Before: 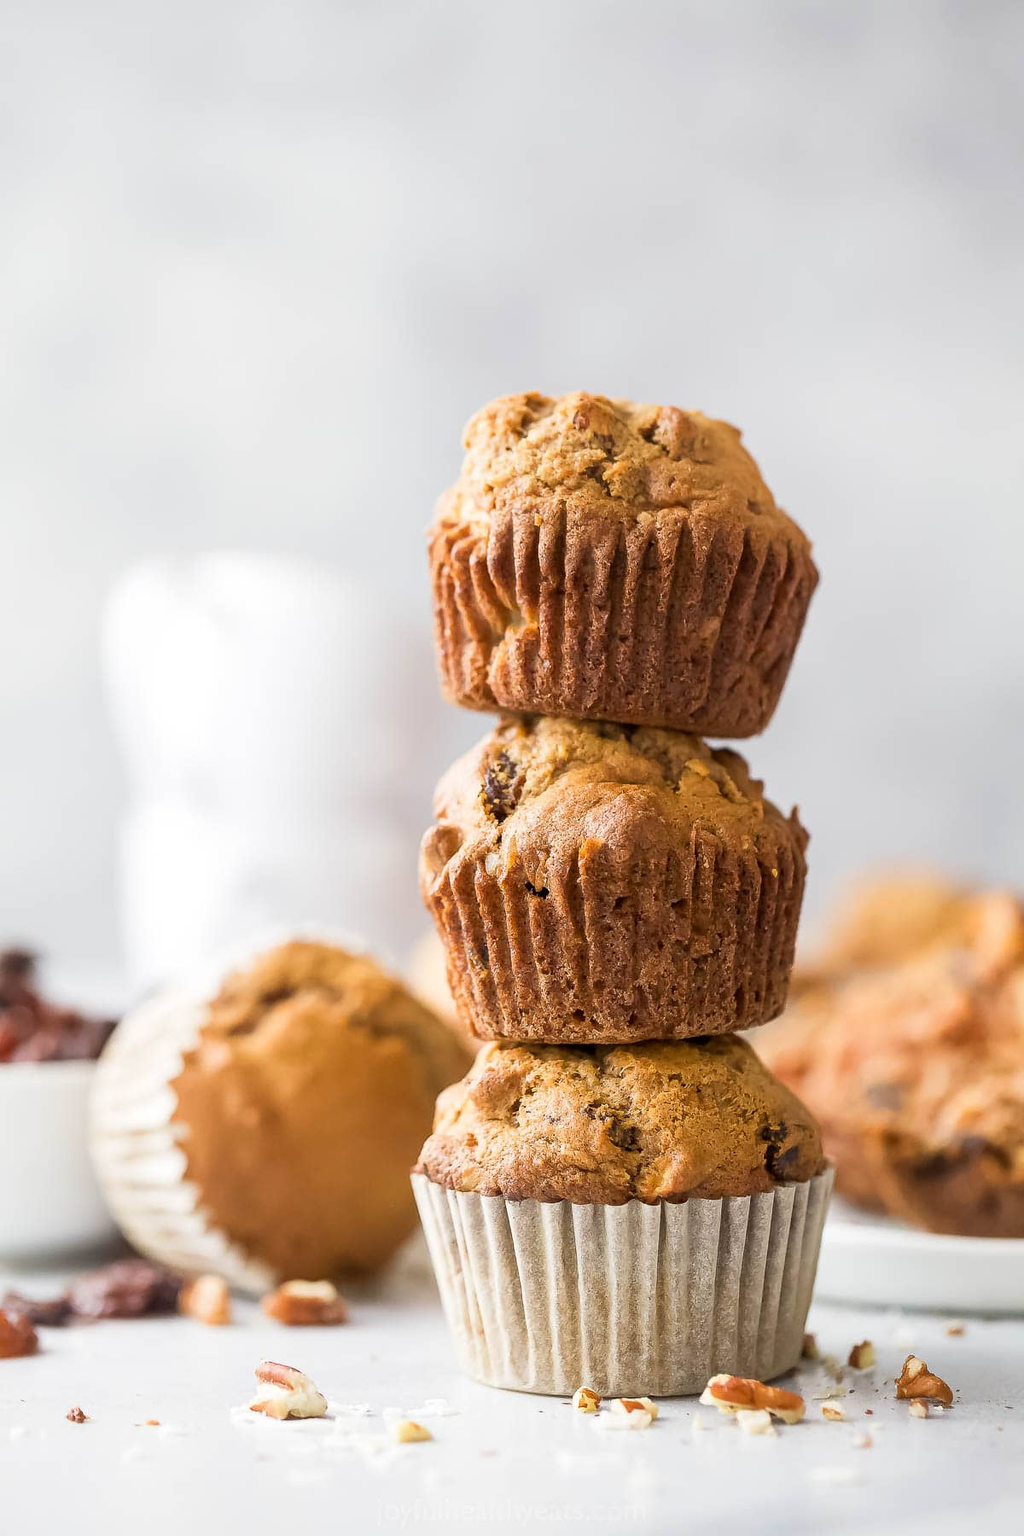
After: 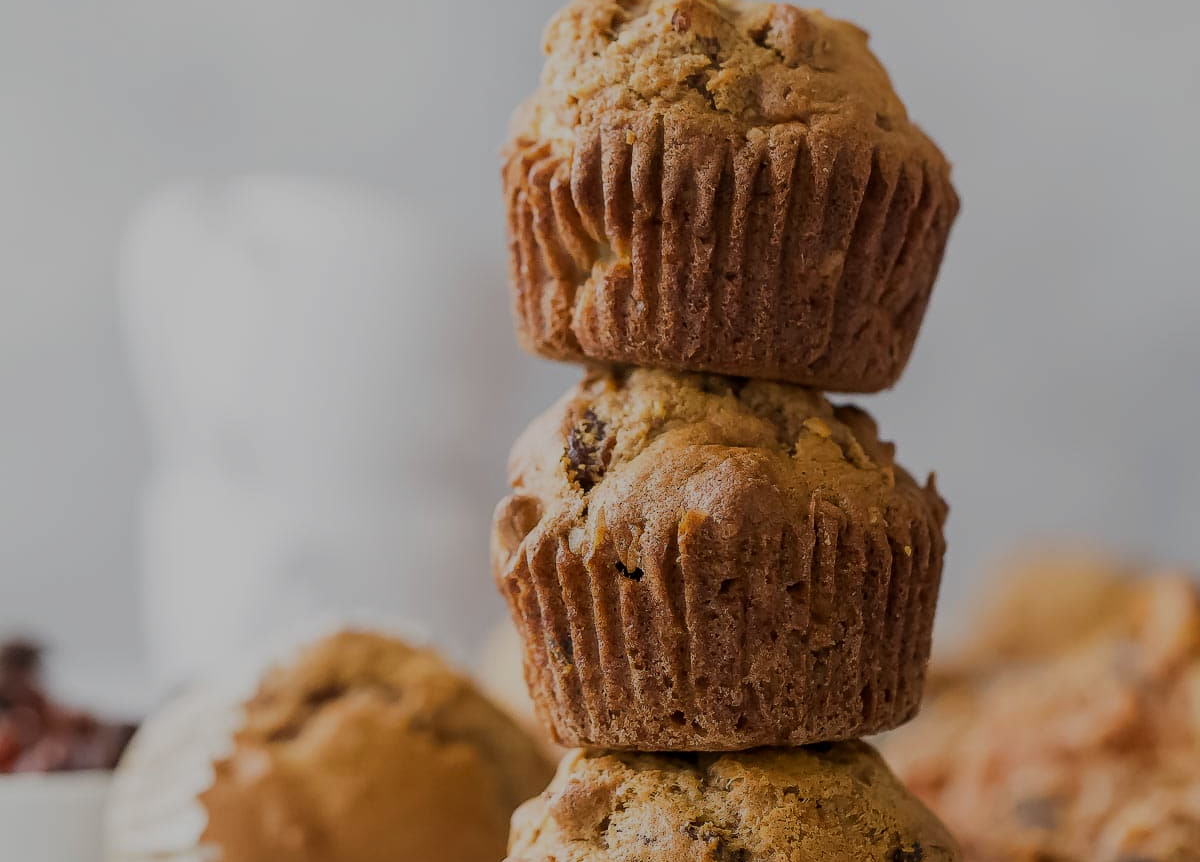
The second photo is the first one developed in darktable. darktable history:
exposure: exposure -0.999 EV, compensate highlight preservation false
crop and rotate: top 26.275%, bottom 25.821%
